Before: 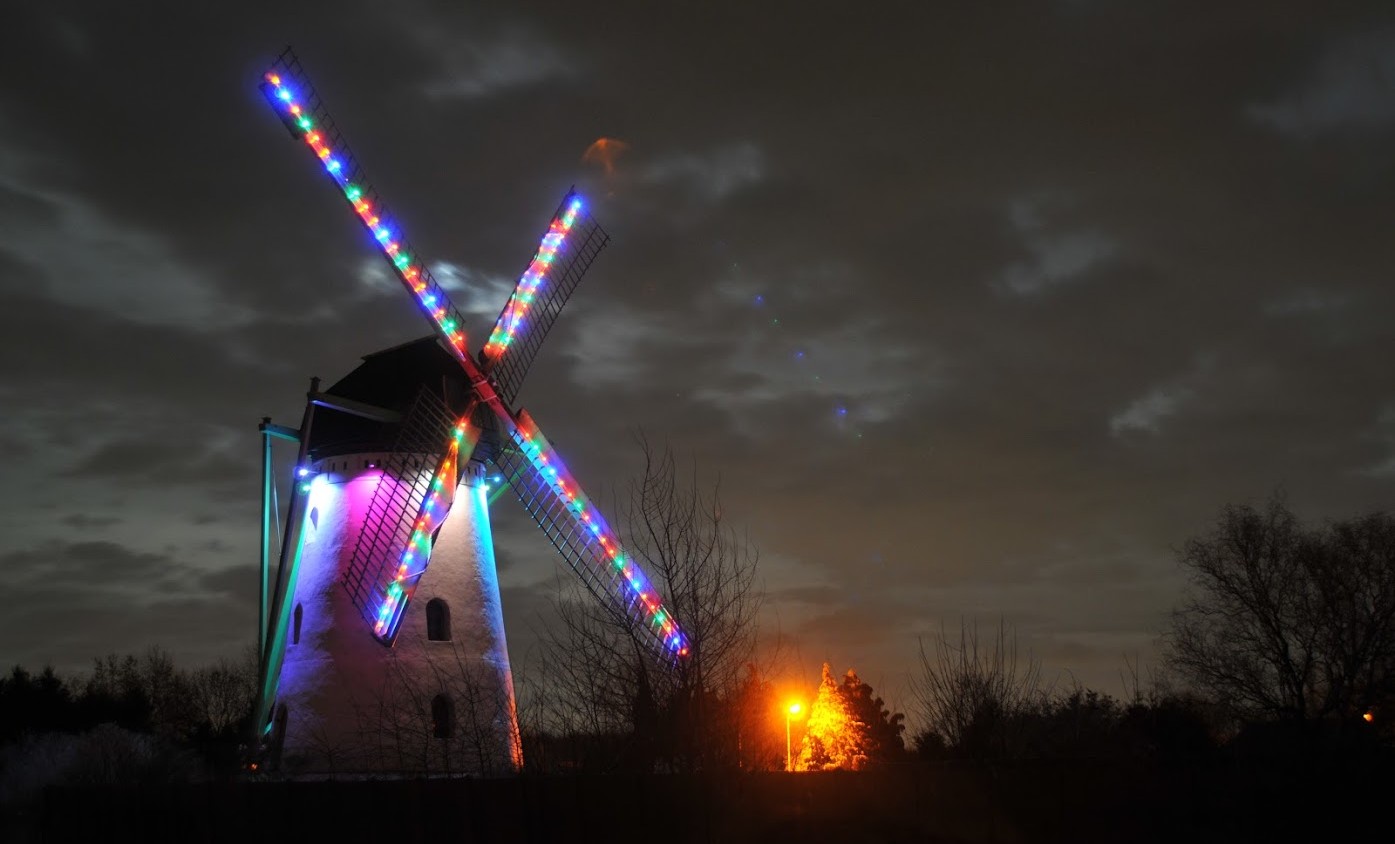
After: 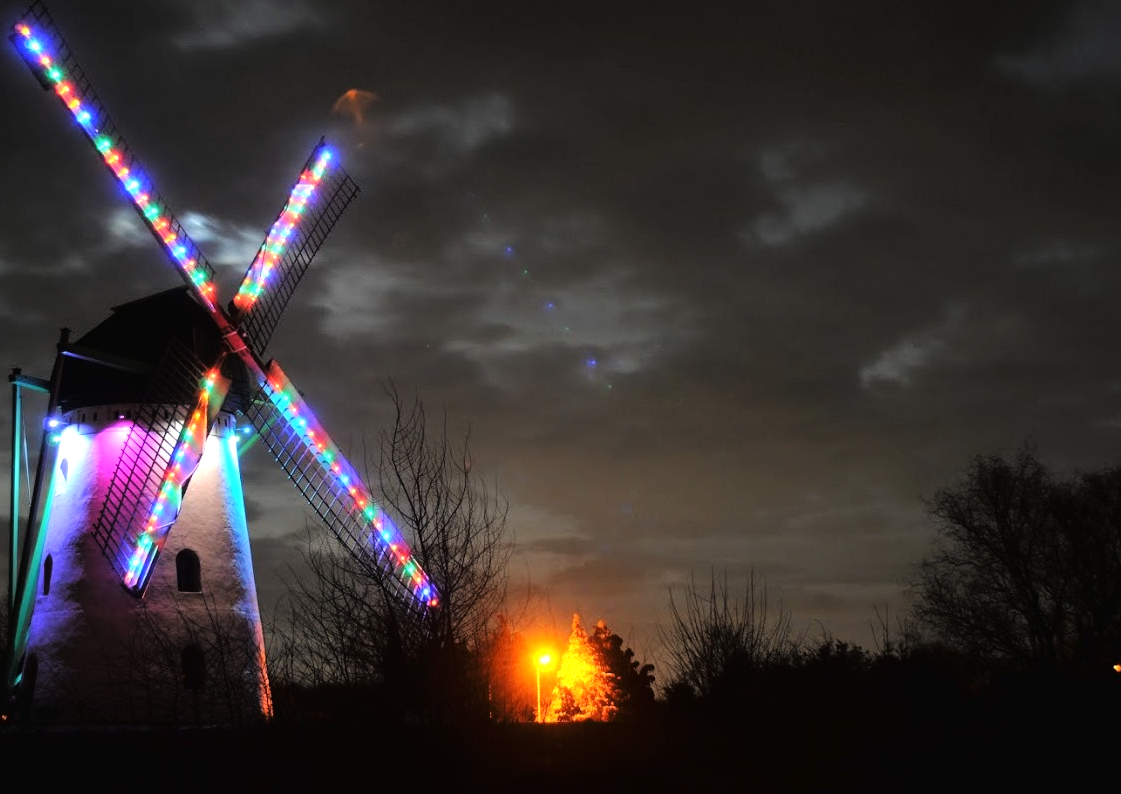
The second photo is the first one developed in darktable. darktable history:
tone equalizer: -8 EV -0.378 EV, -7 EV -0.378 EV, -6 EV -0.359 EV, -5 EV -0.213 EV, -3 EV 0.192 EV, -2 EV 0.336 EV, -1 EV 0.388 EV, +0 EV 0.414 EV
tone curve: curves: ch0 [(0, 0) (0.003, 0.016) (0.011, 0.015) (0.025, 0.017) (0.044, 0.026) (0.069, 0.034) (0.1, 0.043) (0.136, 0.068) (0.177, 0.119) (0.224, 0.175) (0.277, 0.251) (0.335, 0.328) (0.399, 0.415) (0.468, 0.499) (0.543, 0.58) (0.623, 0.659) (0.709, 0.731) (0.801, 0.807) (0.898, 0.895) (1, 1)], color space Lab, linked channels, preserve colors none
crop and rotate: left 17.926%, top 5.821%, right 1.713%
